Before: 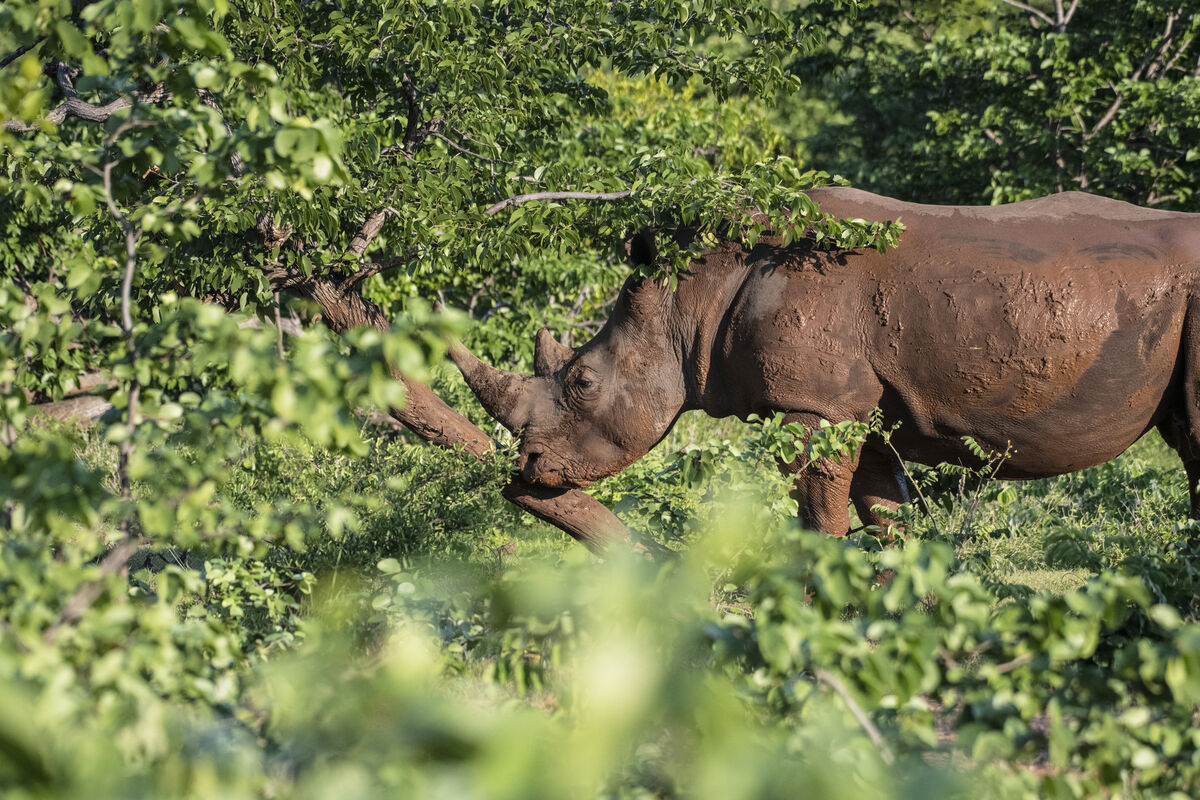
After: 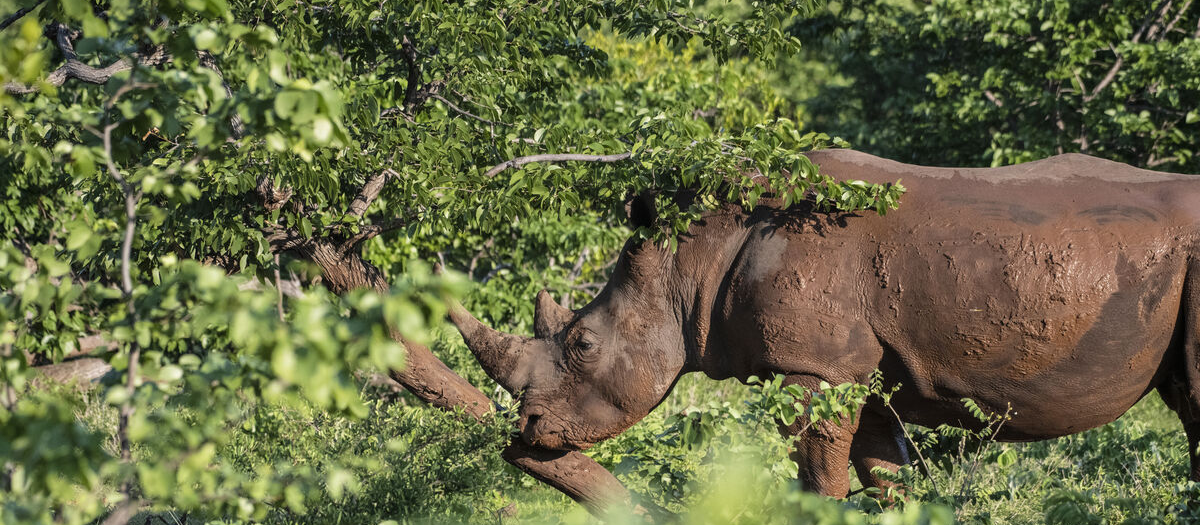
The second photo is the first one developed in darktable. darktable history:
crop and rotate: top 4.848%, bottom 29.503%
exposure: compensate highlight preservation false
